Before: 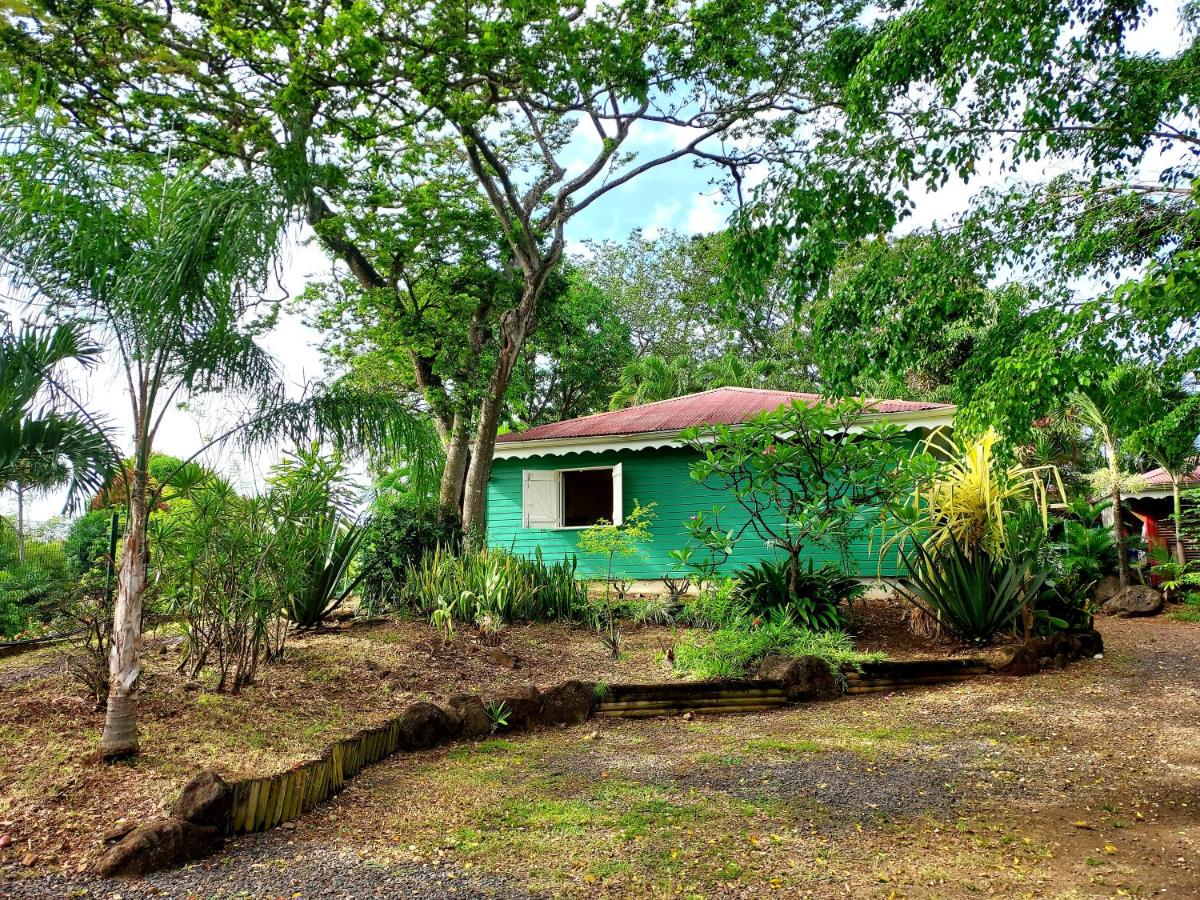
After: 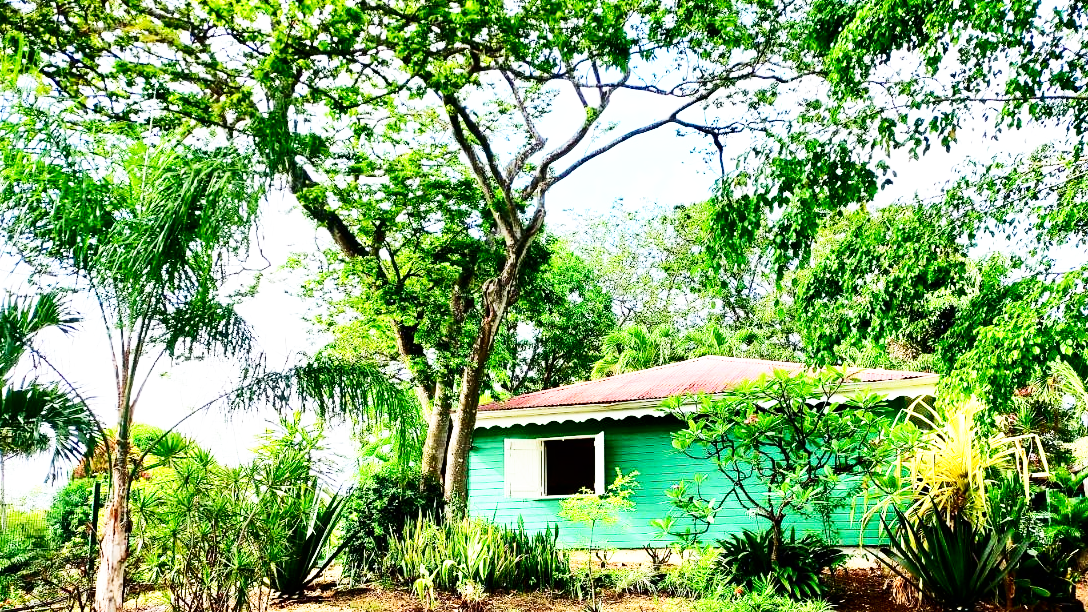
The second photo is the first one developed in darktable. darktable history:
base curve: curves: ch0 [(0, 0) (0.007, 0.004) (0.027, 0.03) (0.046, 0.07) (0.207, 0.54) (0.442, 0.872) (0.673, 0.972) (1, 1)], preserve colors none
crop: left 1.509%, top 3.452%, right 7.696%, bottom 28.452%
contrast brightness saturation: contrast 0.28
